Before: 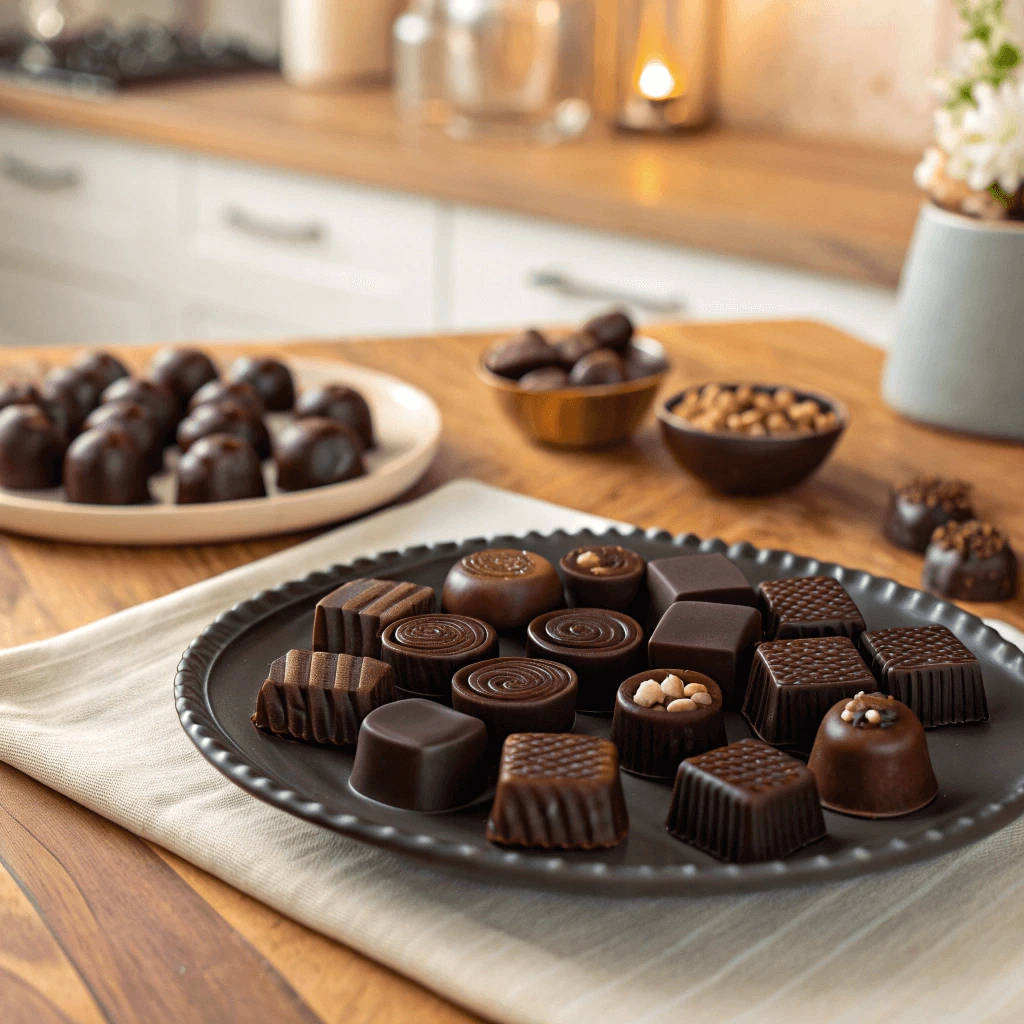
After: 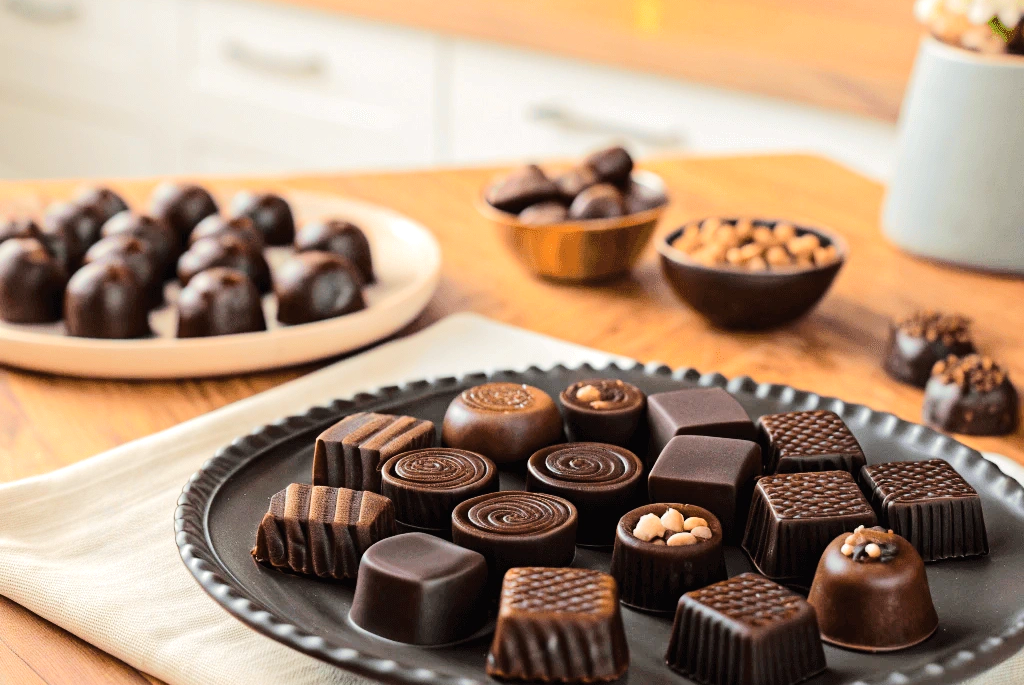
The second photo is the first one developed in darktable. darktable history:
tone equalizer: -7 EV 0.162 EV, -6 EV 0.568 EV, -5 EV 1.18 EV, -4 EV 1.33 EV, -3 EV 1.17 EV, -2 EV 0.6 EV, -1 EV 0.165 EV, edges refinement/feathering 500, mask exposure compensation -1.57 EV, preserve details no
crop: top 16.285%, bottom 16.734%
